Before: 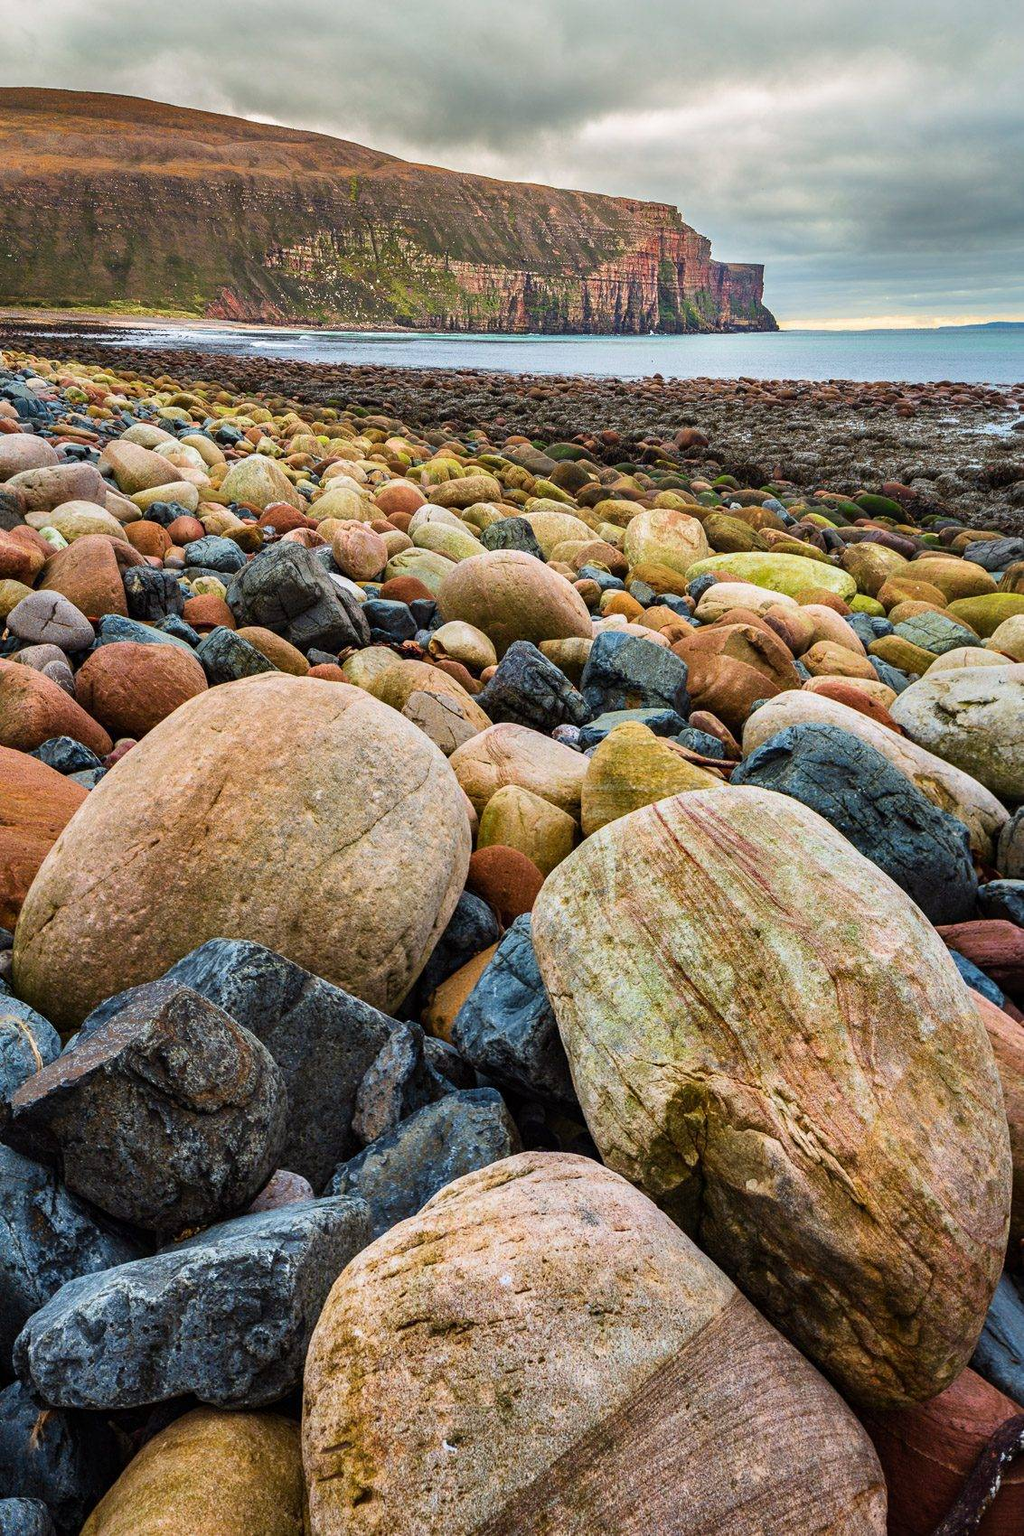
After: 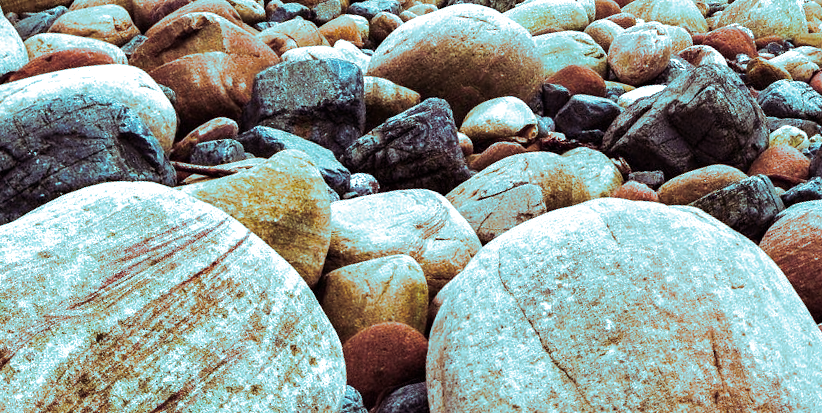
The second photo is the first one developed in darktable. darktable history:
tone equalizer: -8 EV -0.75 EV, -7 EV -0.7 EV, -6 EV -0.6 EV, -5 EV -0.4 EV, -3 EV 0.4 EV, -2 EV 0.6 EV, -1 EV 0.7 EV, +0 EV 0.75 EV, edges refinement/feathering 500, mask exposure compensation -1.57 EV, preserve details no
crop and rotate: angle 16.12°, top 30.835%, bottom 35.653%
split-toning: shadows › hue 327.6°, highlights › hue 198°, highlights › saturation 0.55, balance -21.25, compress 0%
